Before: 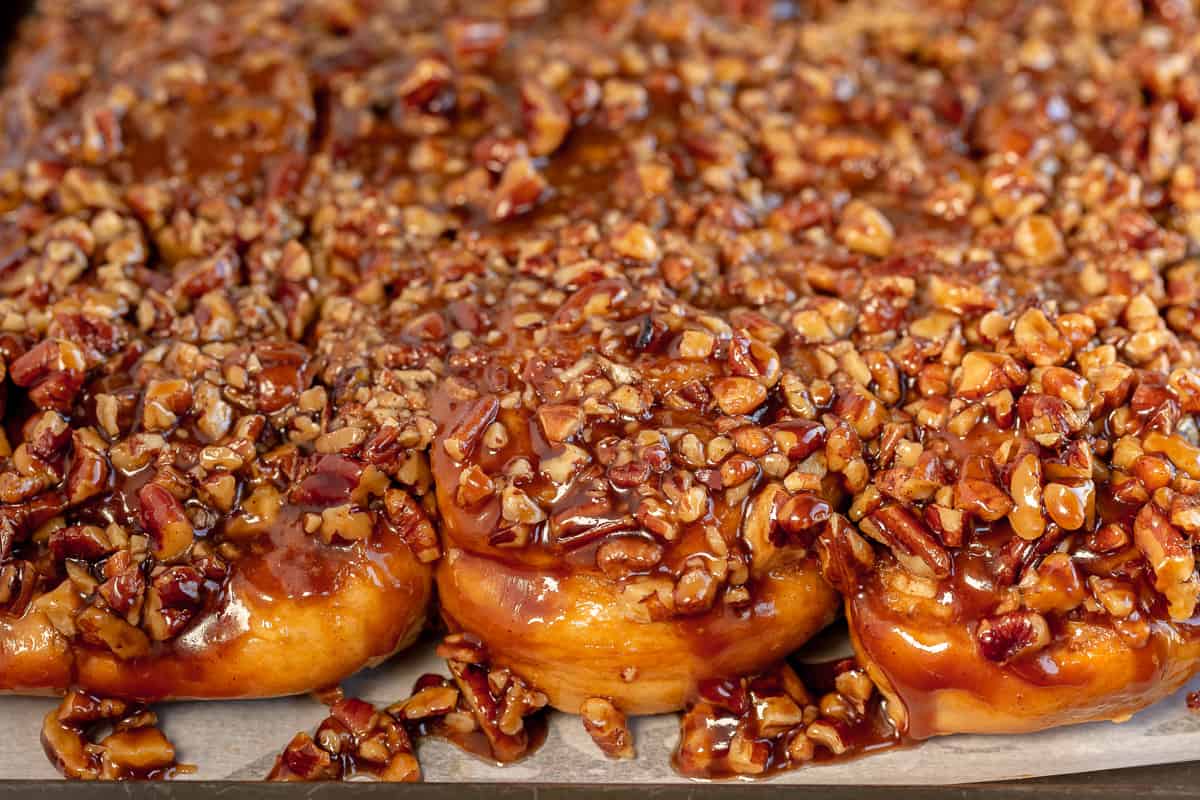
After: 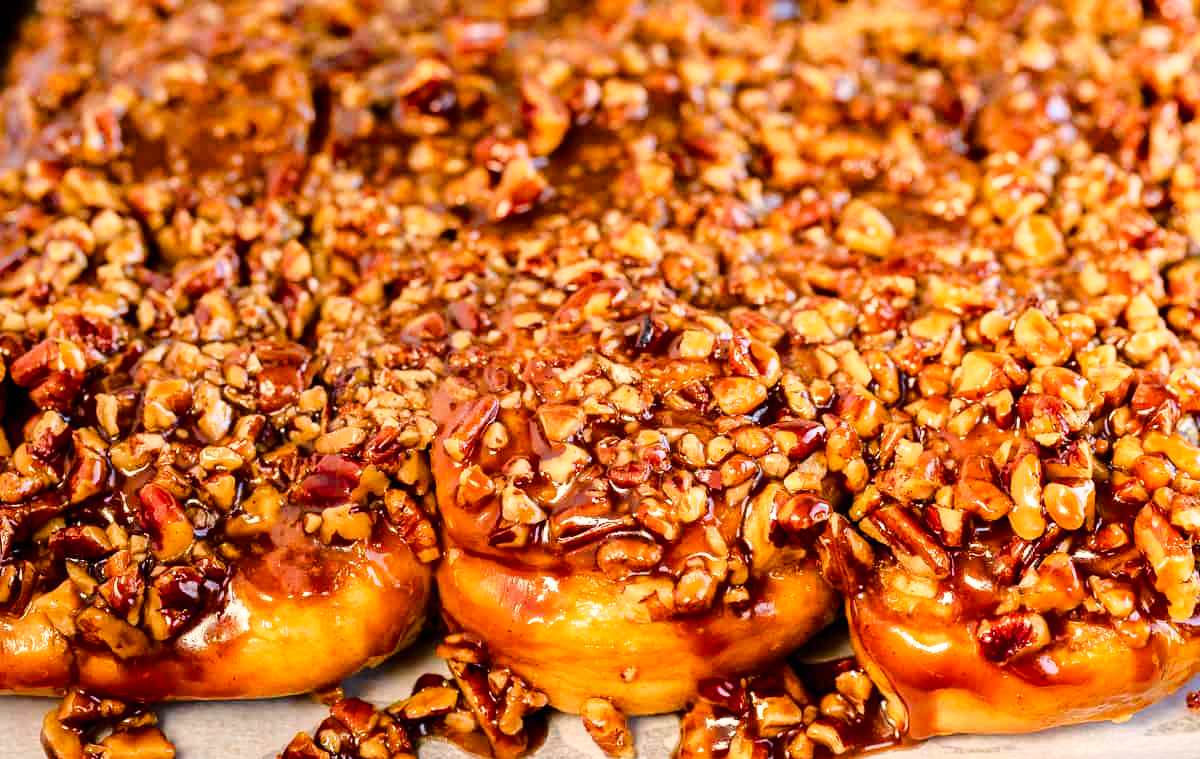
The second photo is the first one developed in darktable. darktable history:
color balance rgb: highlights gain › chroma 0.285%, highlights gain › hue 332.05°, perceptual saturation grading › global saturation 20%, perceptual saturation grading › highlights -25.256%, perceptual saturation grading › shadows 50.327%
crop and rotate: top 0.005%, bottom 5.071%
base curve: curves: ch0 [(0, 0) (0.028, 0.03) (0.121, 0.232) (0.46, 0.748) (0.859, 0.968) (1, 1)]
